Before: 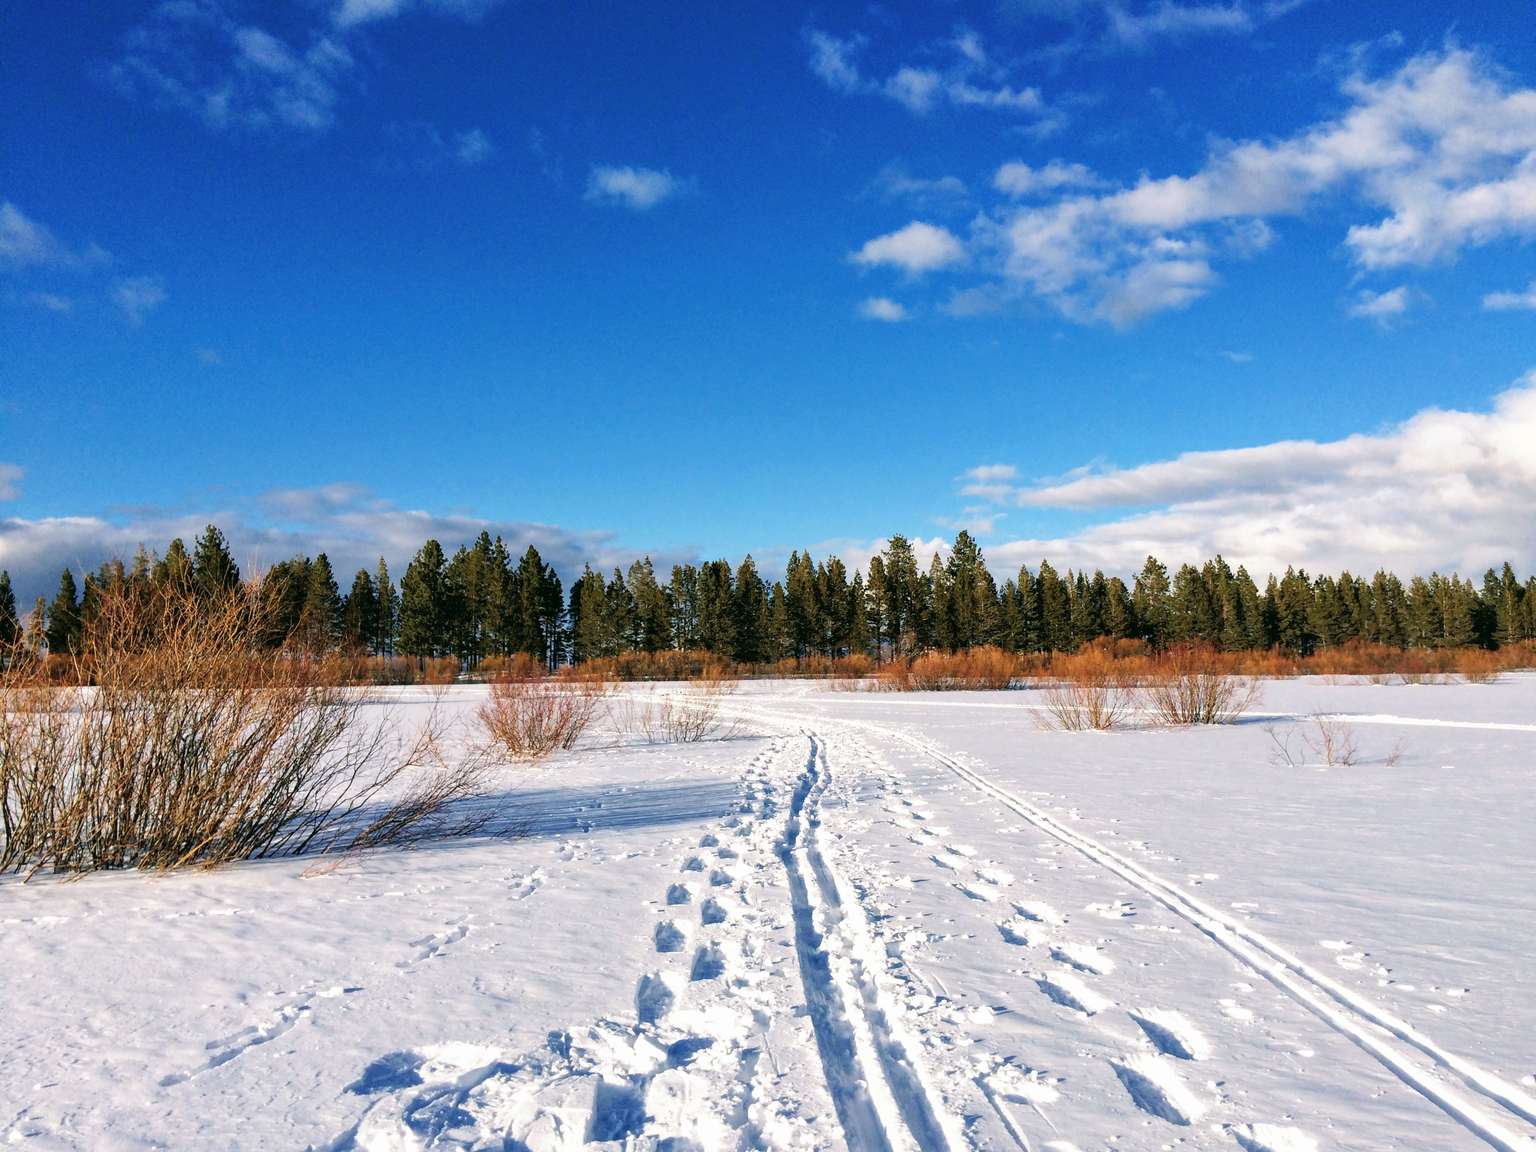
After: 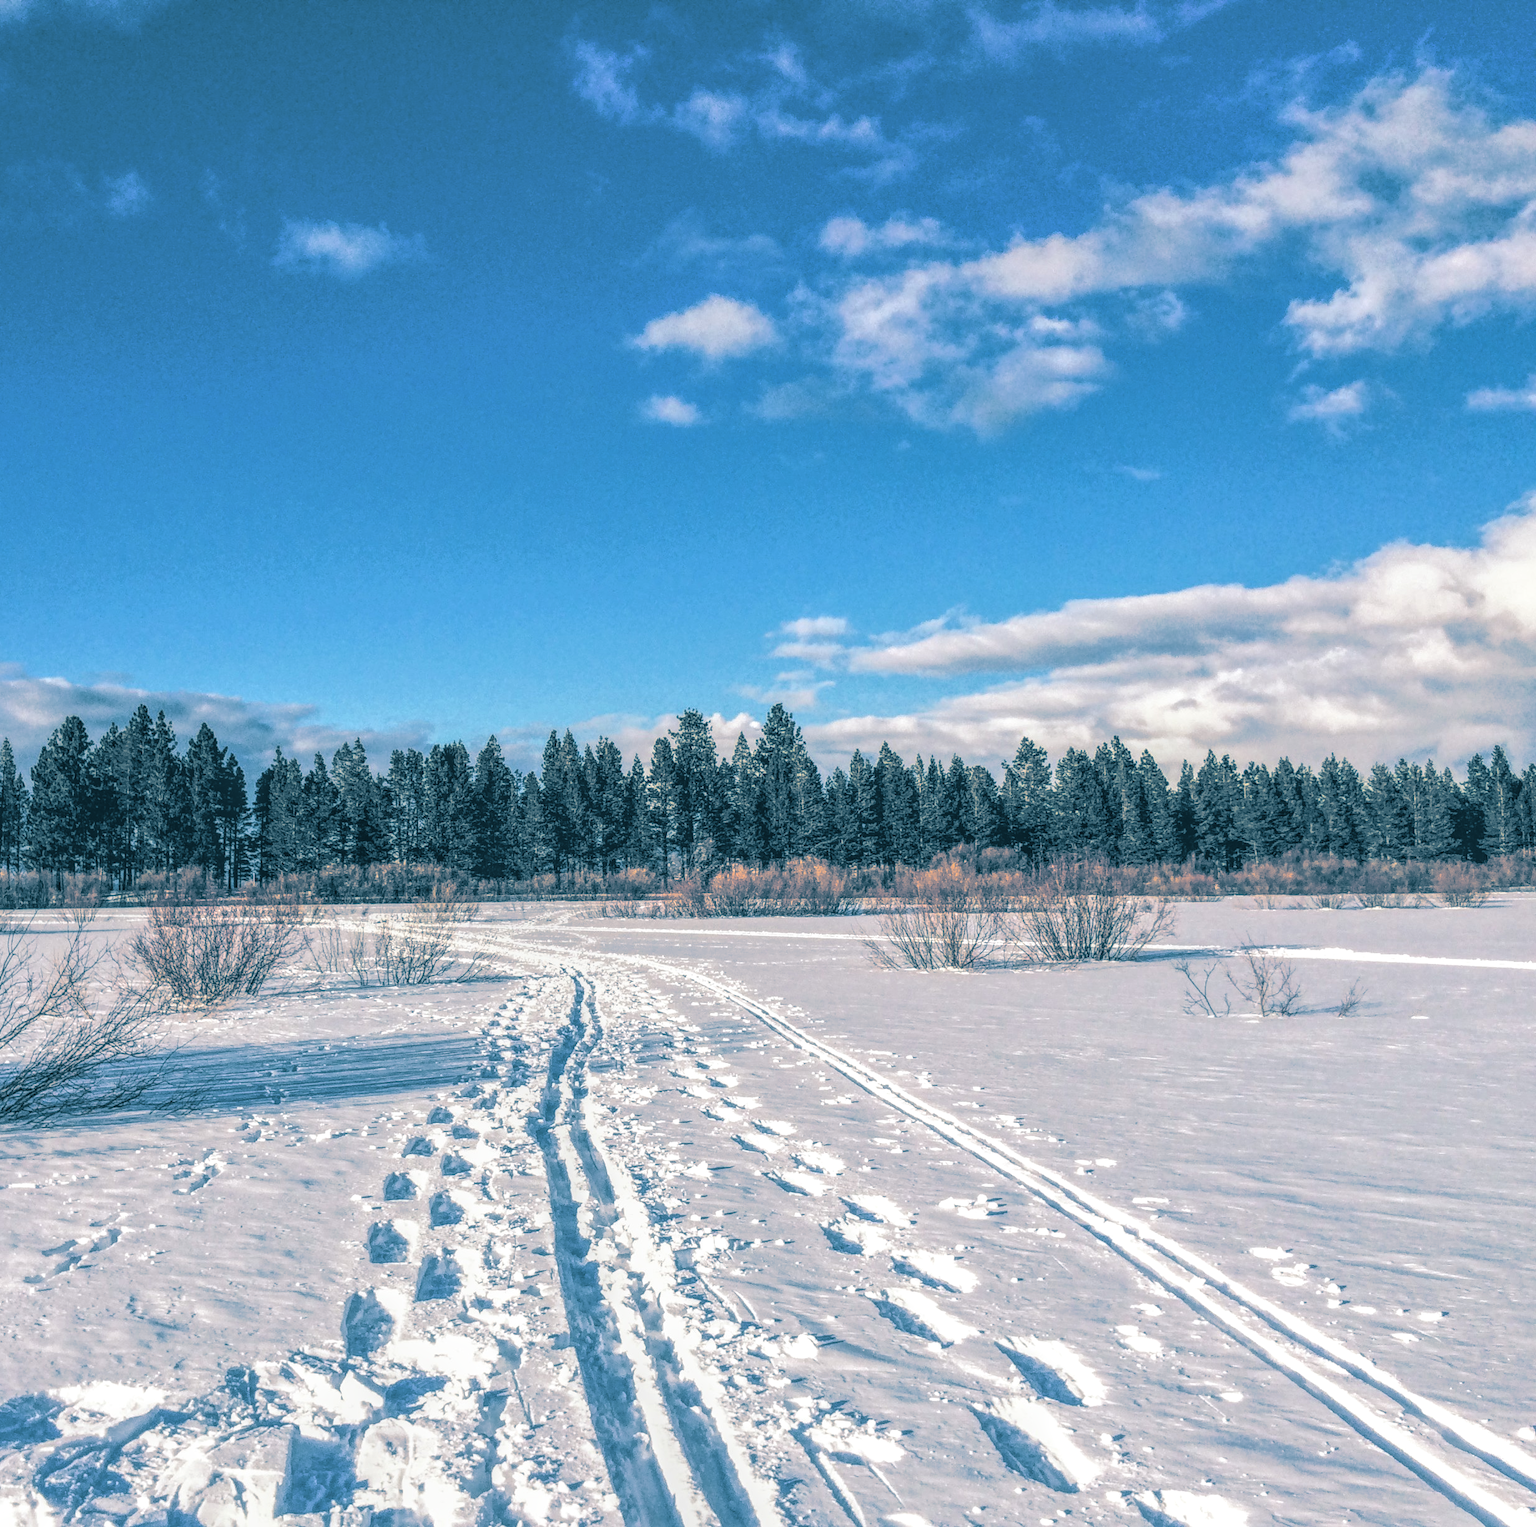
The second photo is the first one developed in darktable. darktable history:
shadows and highlights: radius 331.84, shadows 53.55, highlights -100, compress 94.63%, highlights color adjustment 73.23%, soften with gaussian
split-toning: shadows › hue 212.4°, balance -70
crop and rotate: left 24.6%
local contrast: highlights 20%, shadows 30%, detail 200%, midtone range 0.2
